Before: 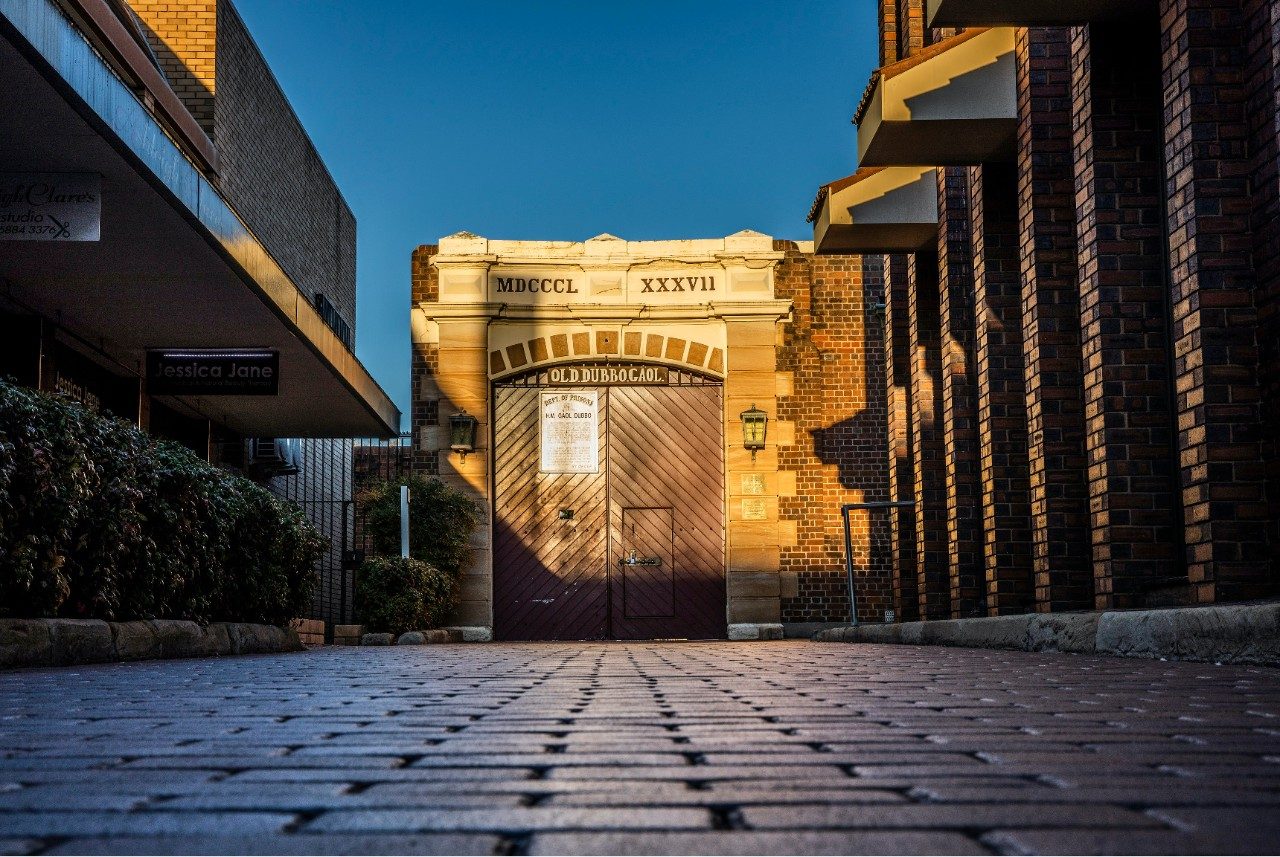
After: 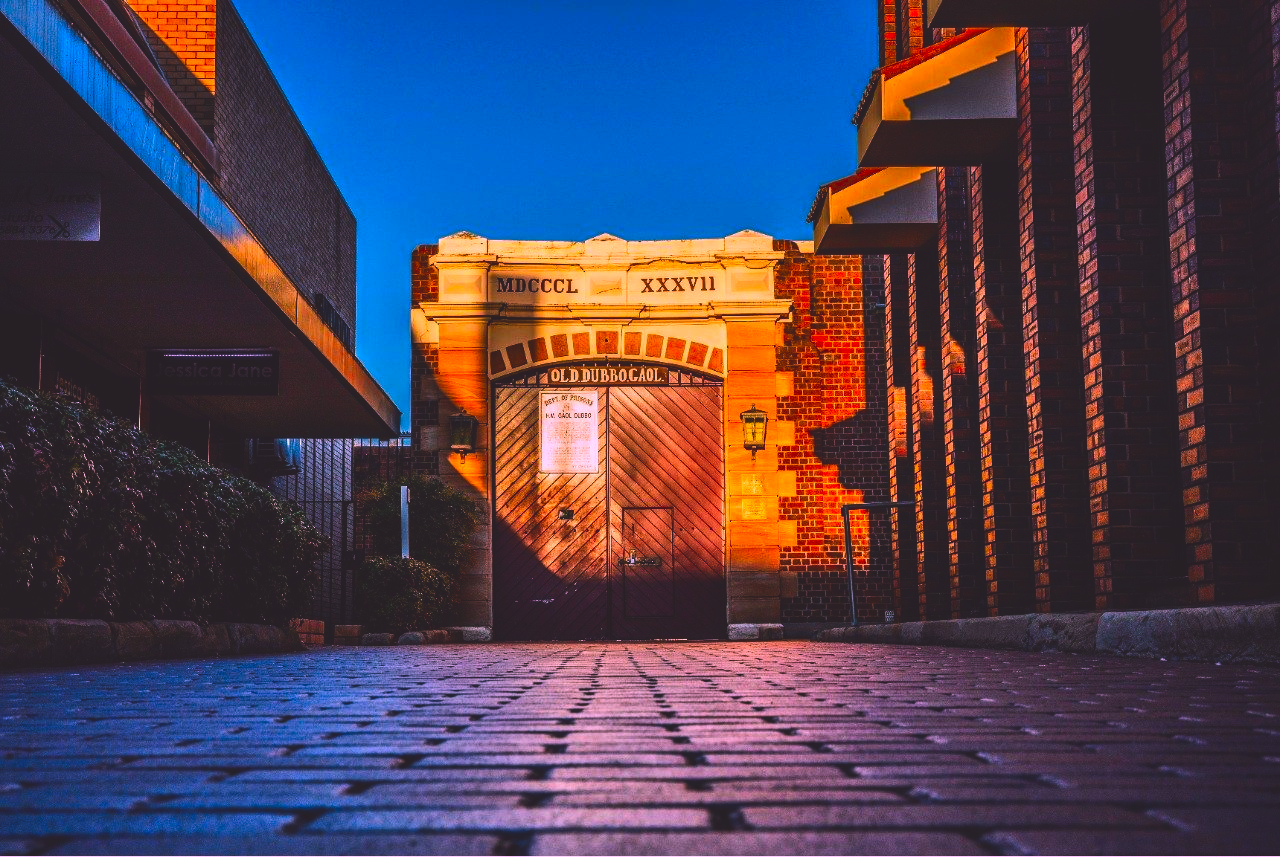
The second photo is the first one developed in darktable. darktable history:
color balance rgb: linear chroma grading › global chroma 9.948%, perceptual saturation grading › global saturation 0.162%, perceptual brilliance grading › global brilliance 2.467%, perceptual brilliance grading › highlights -3.937%
exposure: black level correction -0.061, exposure -0.049 EV, compensate exposure bias true, compensate highlight preservation false
contrast brightness saturation: contrast 0.218, brightness -0.187, saturation 0.243
color correction: highlights a* 19.15, highlights b* -11.51, saturation 1.65
